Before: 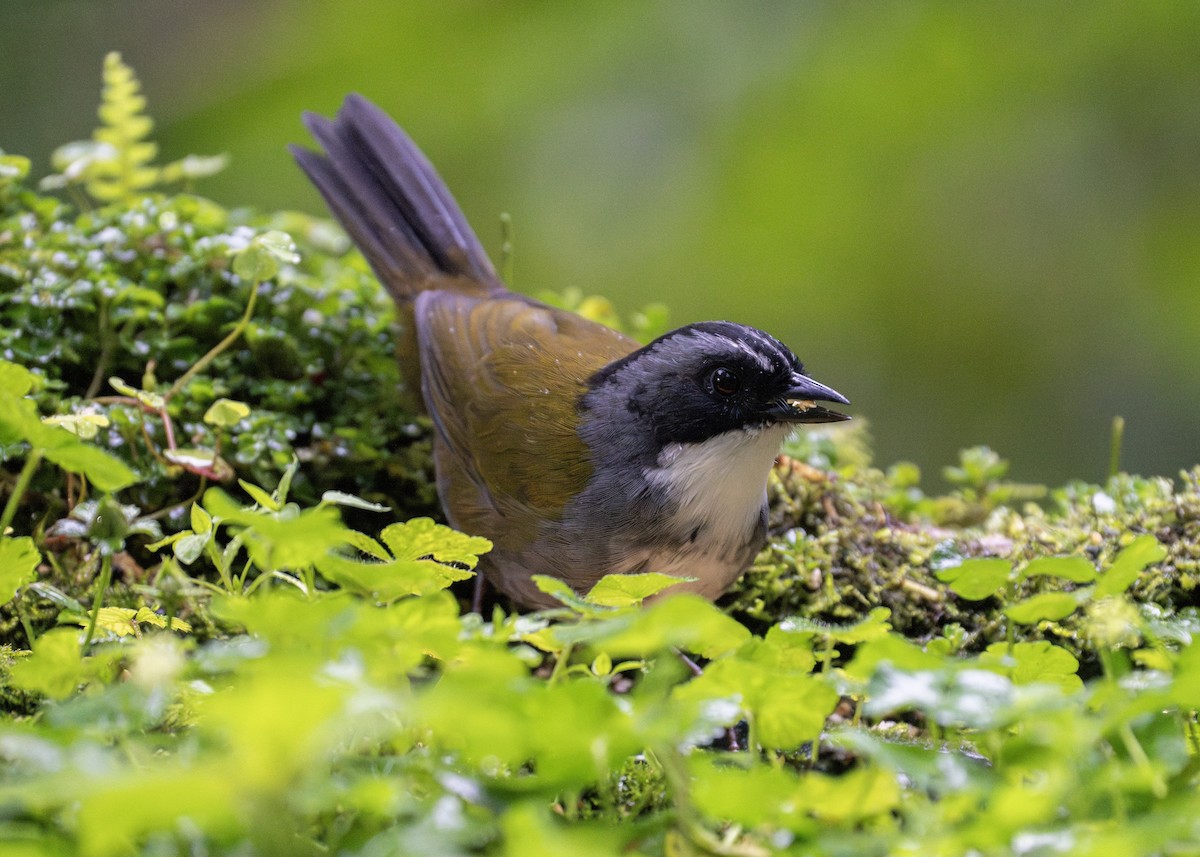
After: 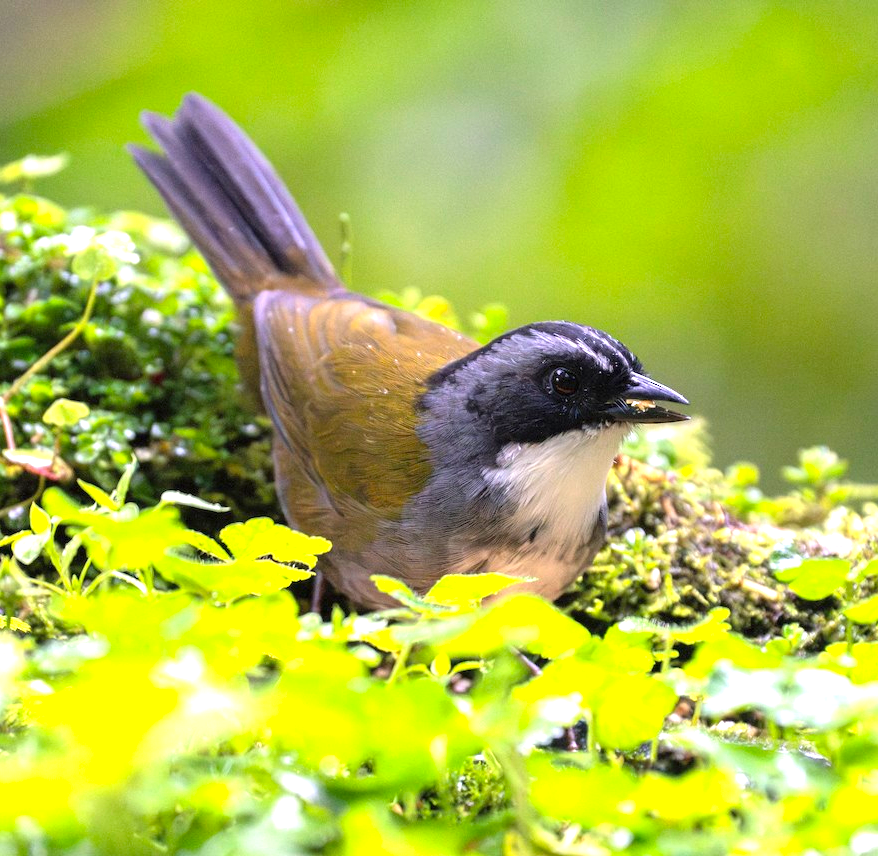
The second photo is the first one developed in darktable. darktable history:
crop: left 13.443%, right 13.31%
exposure: exposure 1.15 EV, compensate highlight preservation false
